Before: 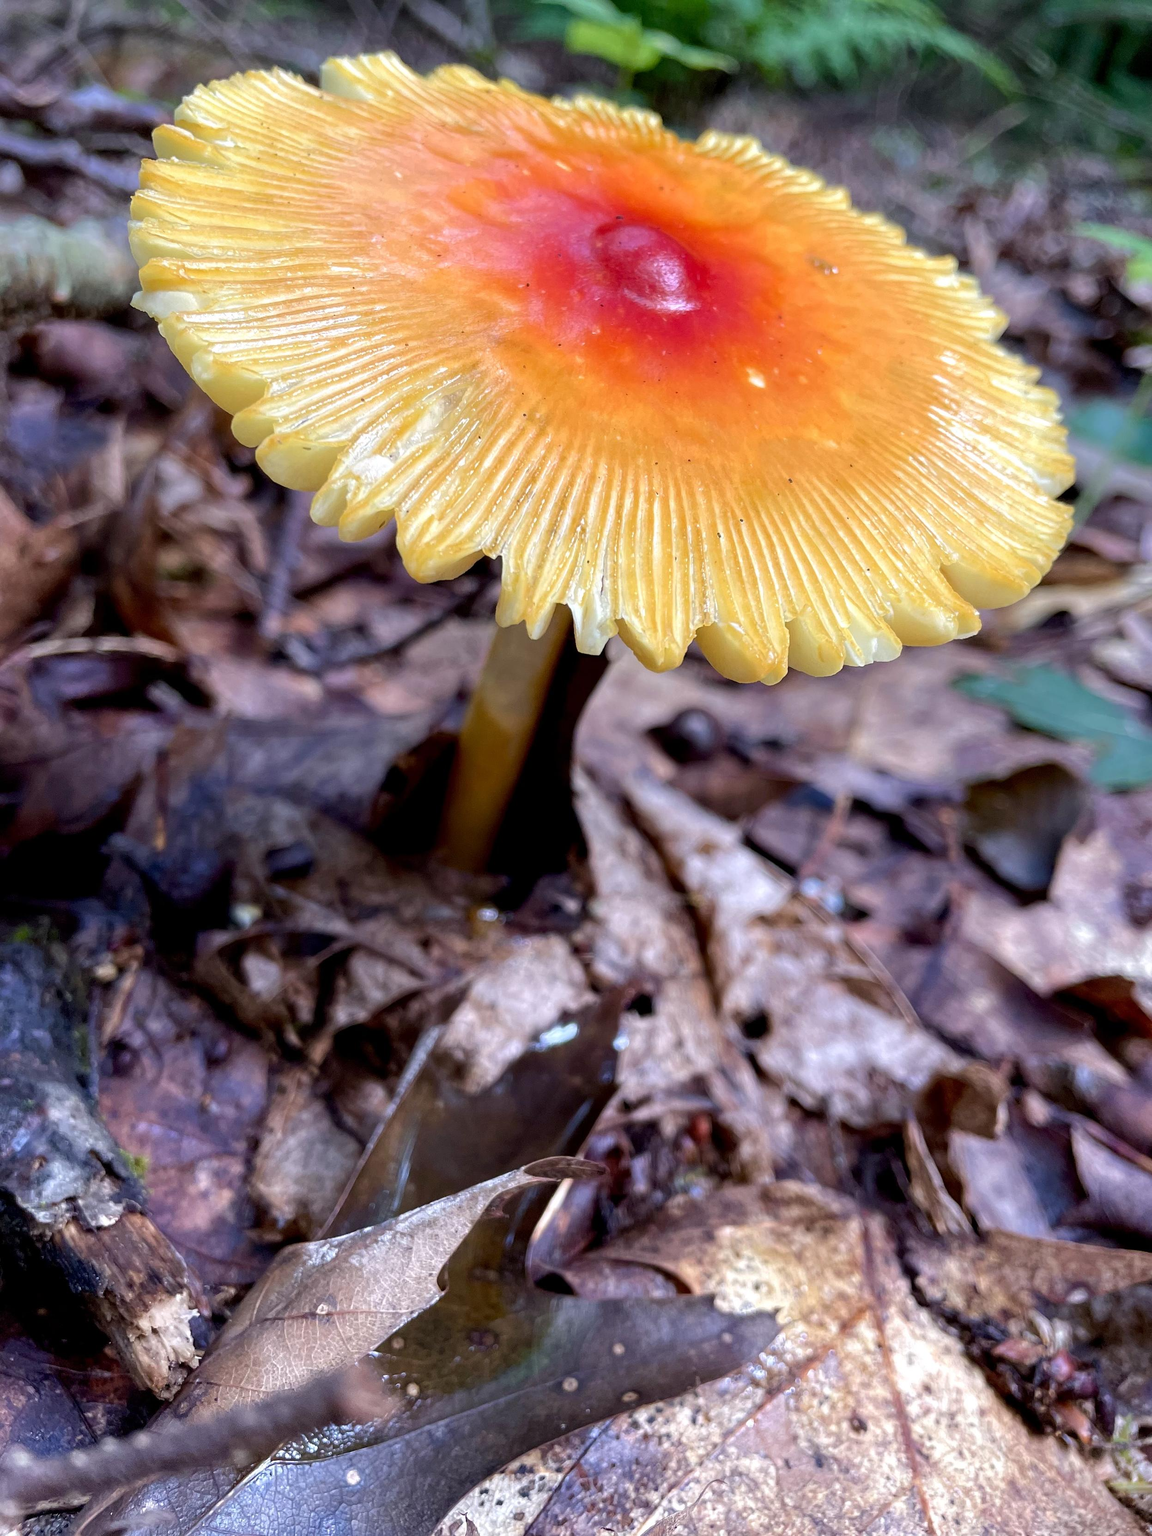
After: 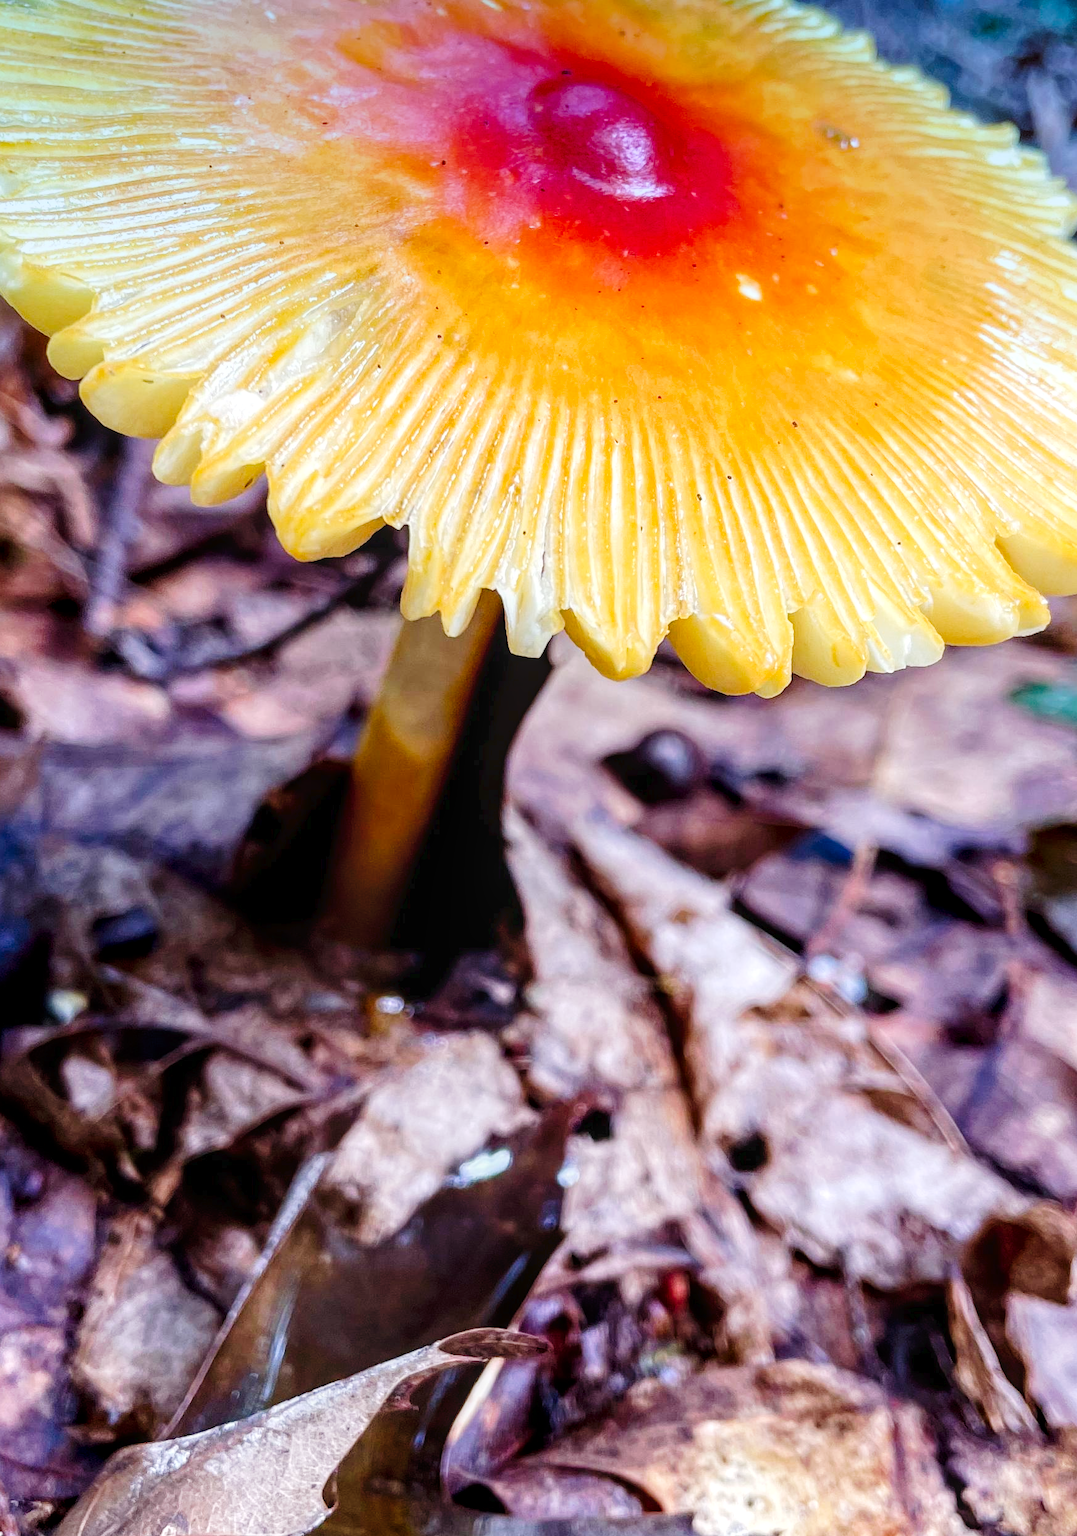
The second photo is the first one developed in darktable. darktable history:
tone curve: curves: ch0 [(0, 0) (0.003, 0.016) (0.011, 0.019) (0.025, 0.023) (0.044, 0.029) (0.069, 0.042) (0.1, 0.068) (0.136, 0.101) (0.177, 0.143) (0.224, 0.21) (0.277, 0.289) (0.335, 0.379) (0.399, 0.476) (0.468, 0.569) (0.543, 0.654) (0.623, 0.75) (0.709, 0.822) (0.801, 0.893) (0.898, 0.946) (1, 1)], preserve colors none
crop and rotate: left 17.046%, top 10.659%, right 12.989%, bottom 14.553%
local contrast: on, module defaults
contrast equalizer: y [[0.5 ×6], [0.5 ×6], [0.5, 0.5, 0.501, 0.545, 0.707, 0.863], [0 ×6], [0 ×6]]
graduated density: density 2.02 EV, hardness 44%, rotation 0.374°, offset 8.21, hue 208.8°, saturation 97%
